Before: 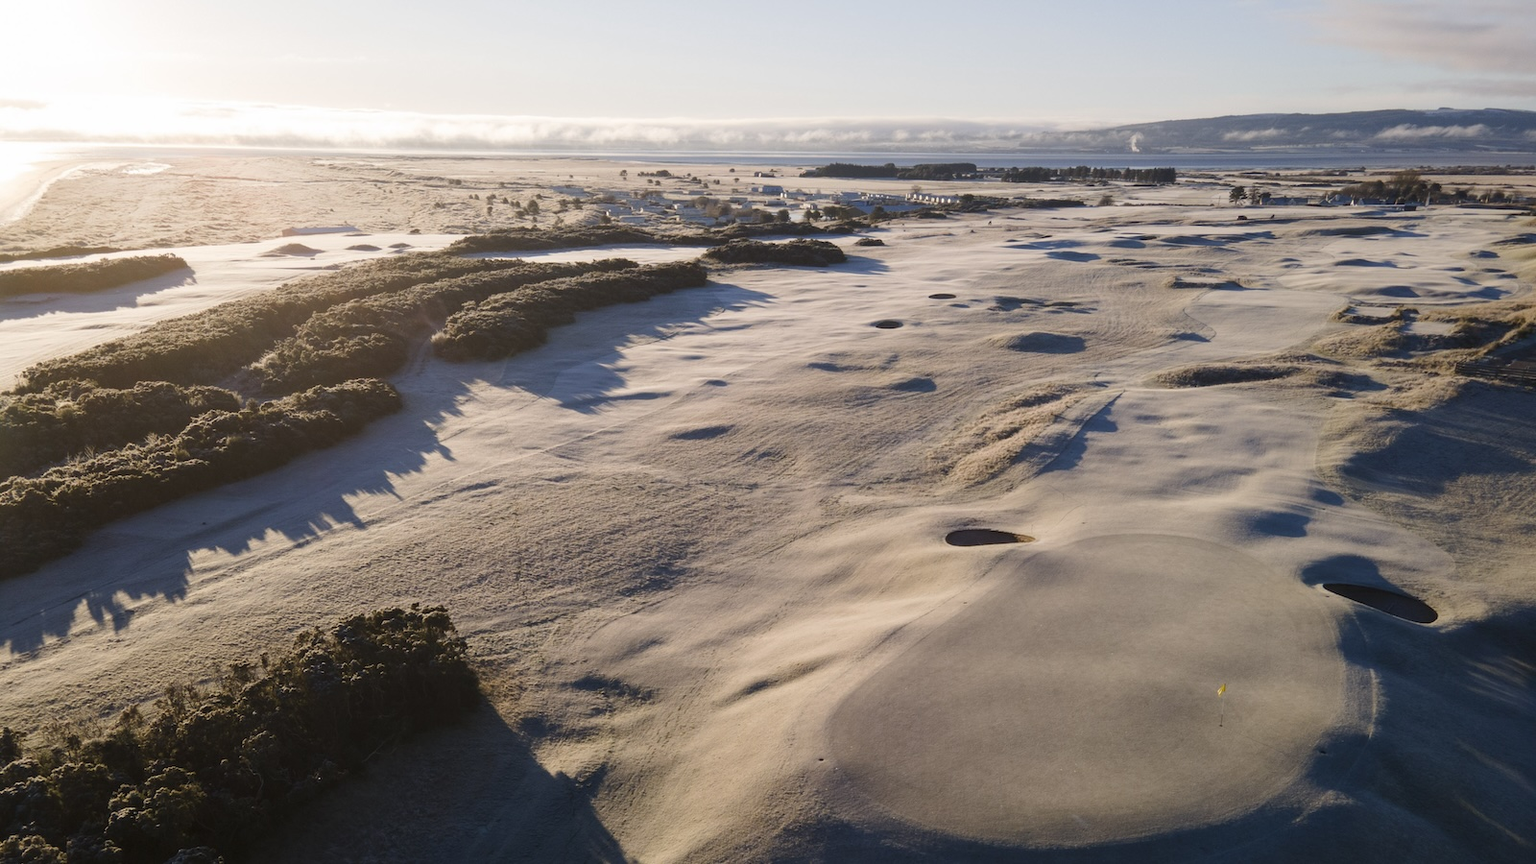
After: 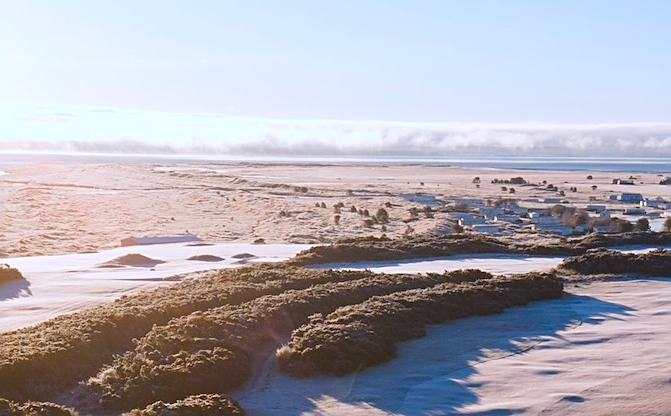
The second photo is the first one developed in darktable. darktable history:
color balance rgb: linear chroma grading › global chroma 15%, perceptual saturation grading › global saturation 30%
crop and rotate: left 10.817%, top 0.062%, right 47.194%, bottom 53.626%
color correction: highlights a* -2.24, highlights b* -18.1
sharpen: on, module defaults
